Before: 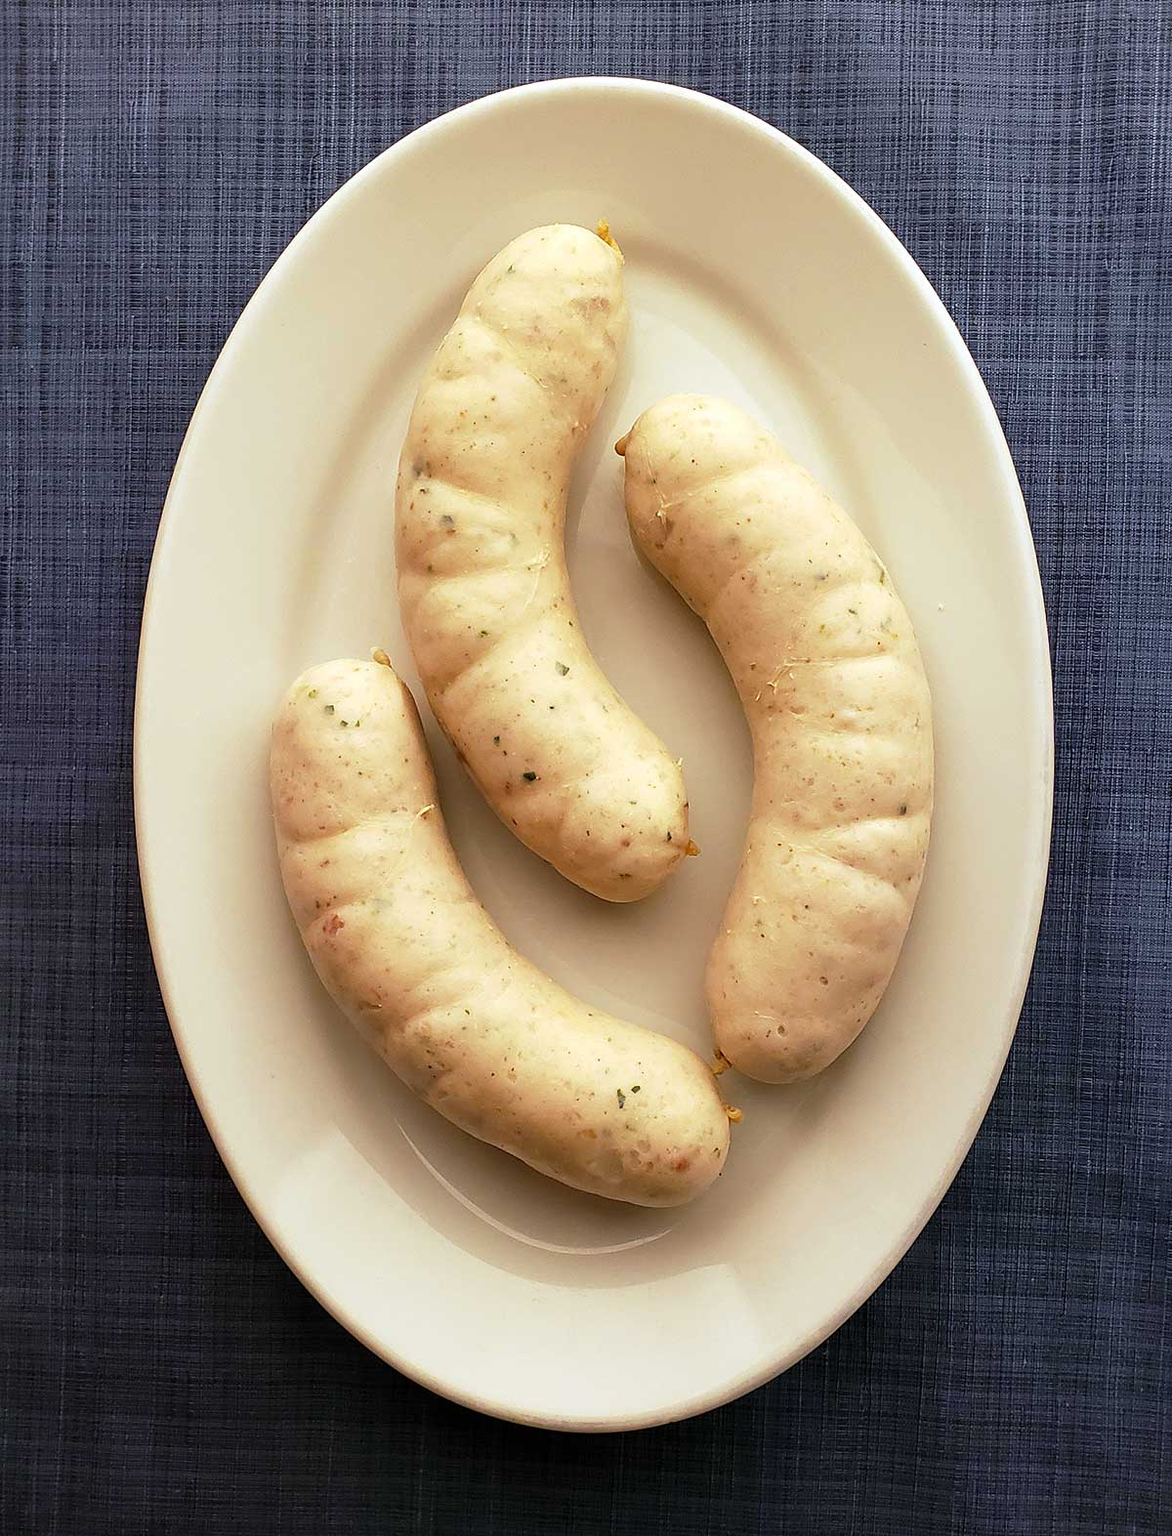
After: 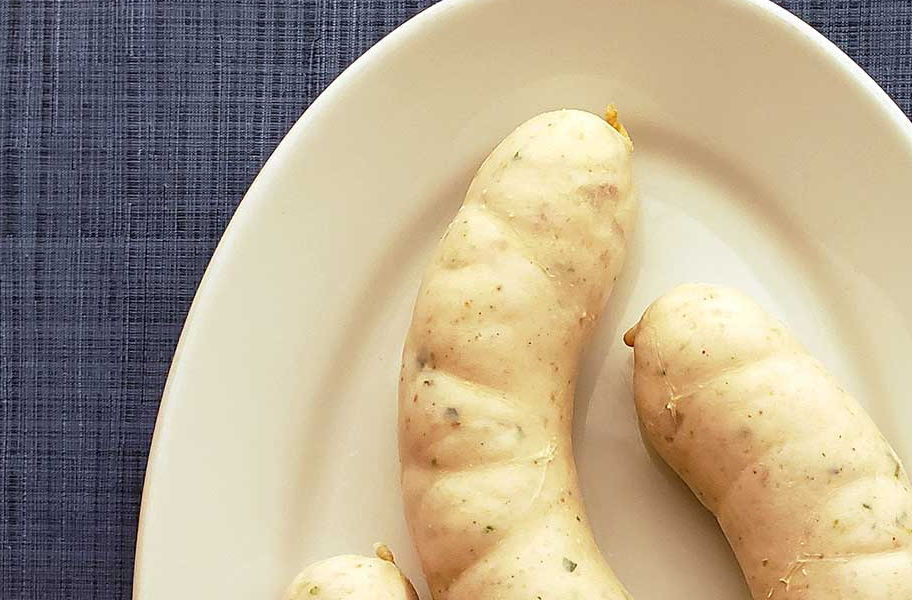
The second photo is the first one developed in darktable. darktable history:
crop: left 0.537%, top 7.64%, right 23.455%, bottom 54.156%
